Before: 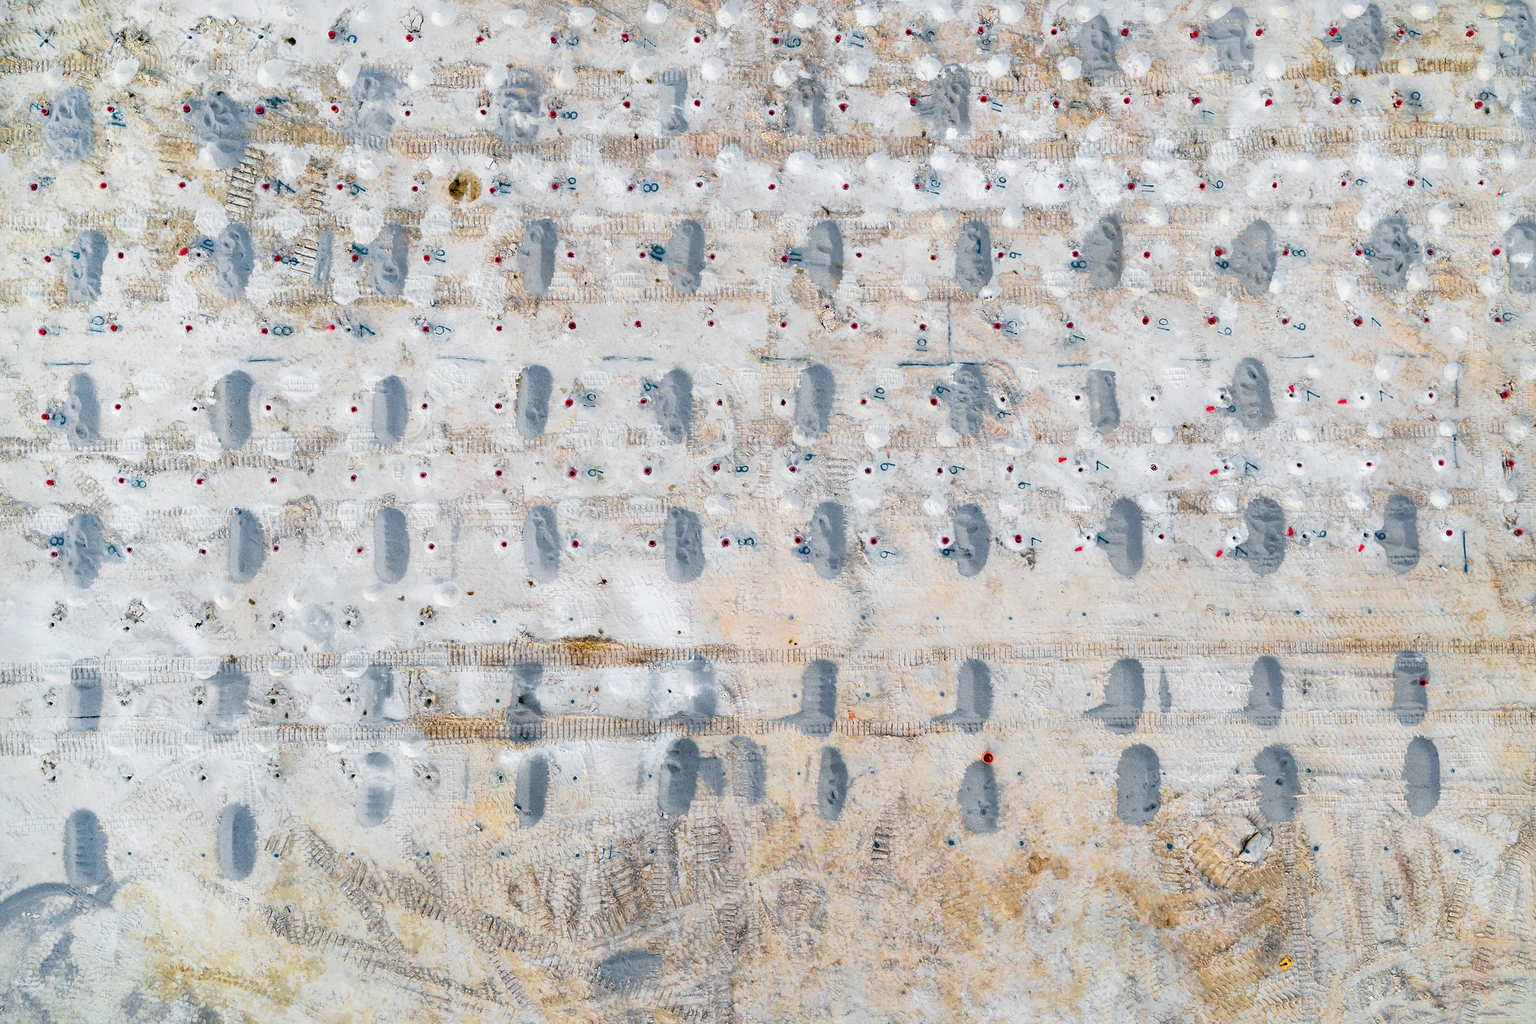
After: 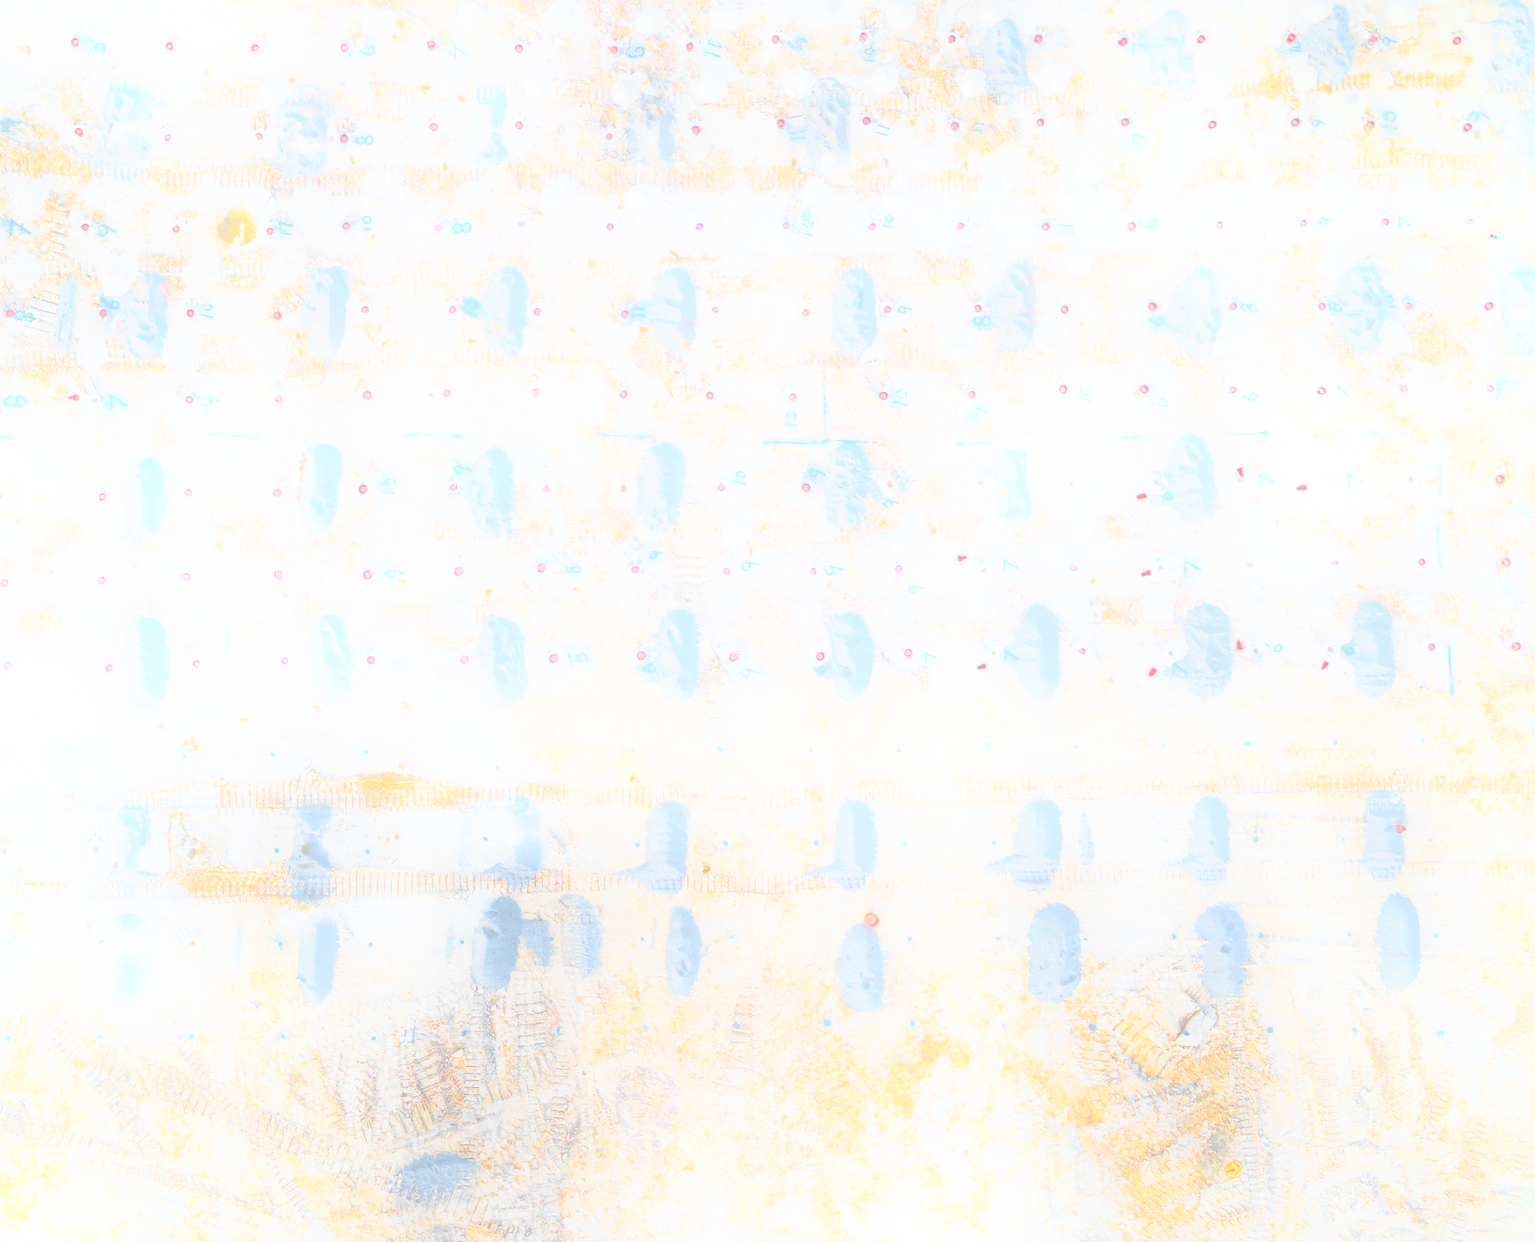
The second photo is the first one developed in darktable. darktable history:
tone curve: curves: ch0 [(0, 0) (0.003, 0.231) (0.011, 0.231) (0.025, 0.231) (0.044, 0.231) (0.069, 0.235) (0.1, 0.24) (0.136, 0.246) (0.177, 0.256) (0.224, 0.279) (0.277, 0.313) (0.335, 0.354) (0.399, 0.428) (0.468, 0.514) (0.543, 0.61) (0.623, 0.728) (0.709, 0.808) (0.801, 0.873) (0.898, 0.909) (1, 1)], preserve colors none
crop: left 17.582%, bottom 0.031%
bloom: on, module defaults
